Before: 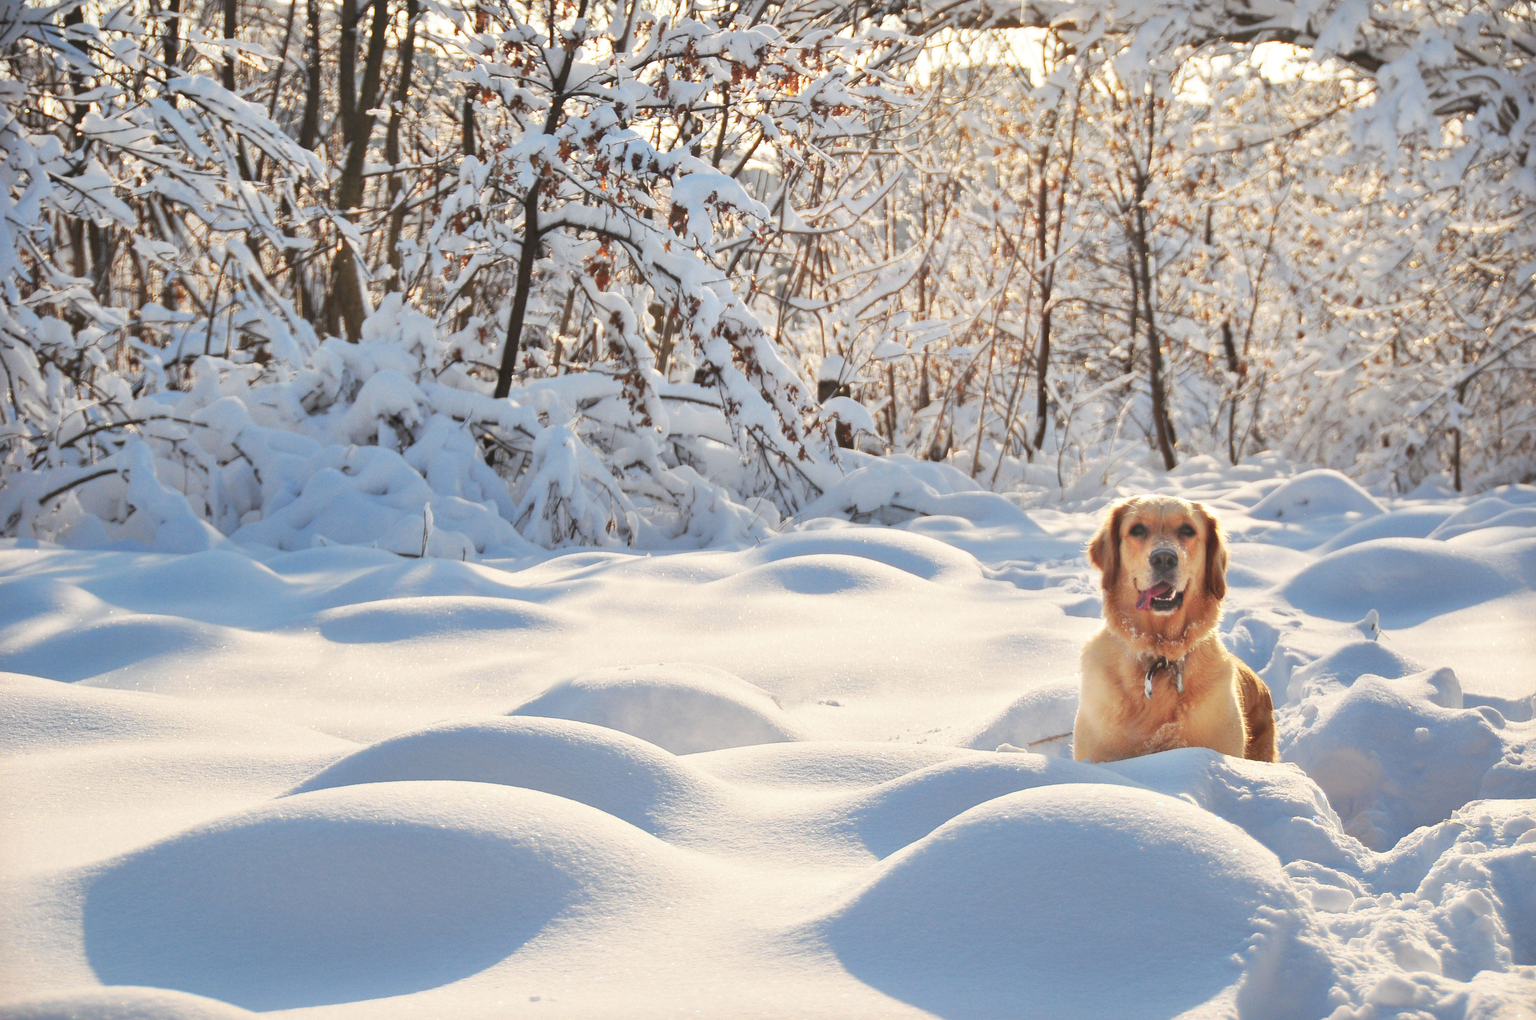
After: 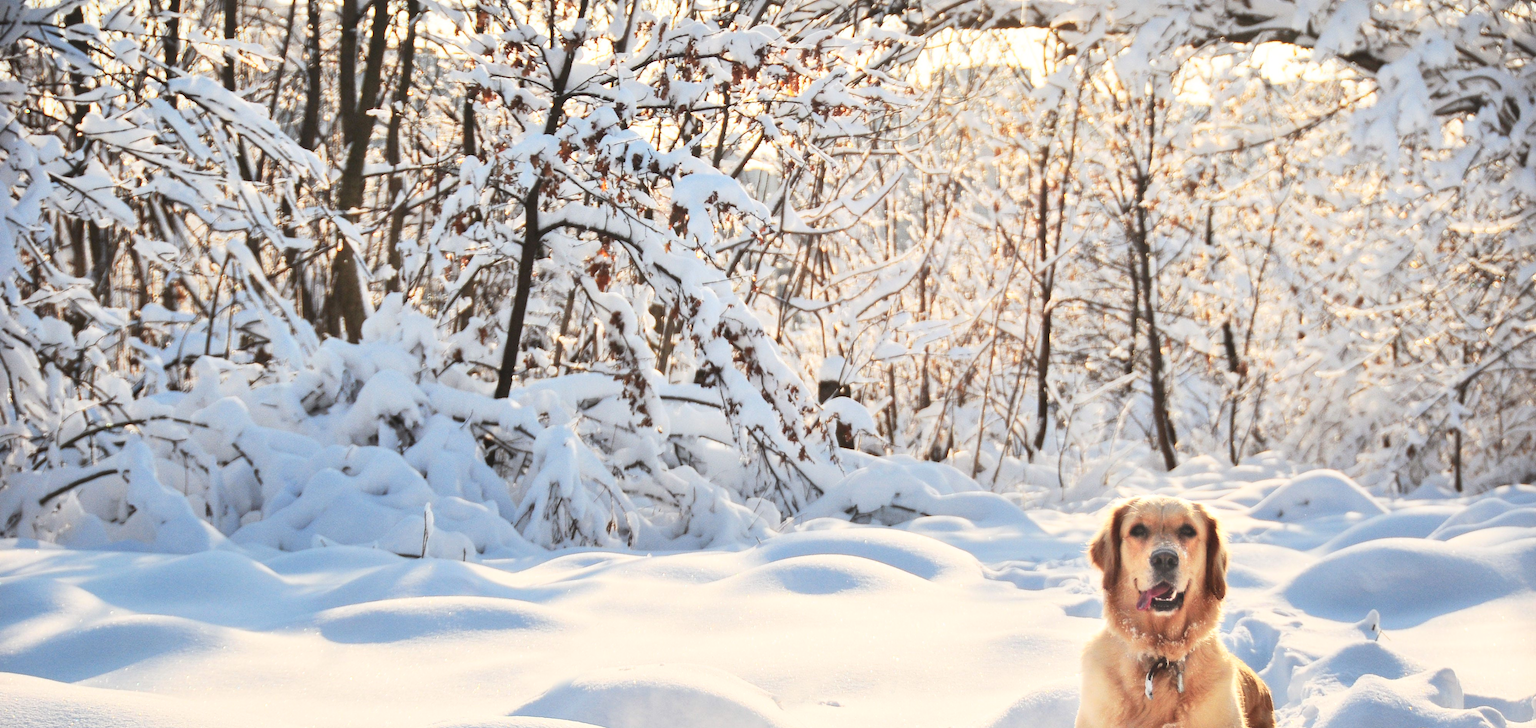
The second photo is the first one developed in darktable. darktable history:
contrast brightness saturation: contrast 0.24, brightness 0.09
crop: bottom 28.576%
